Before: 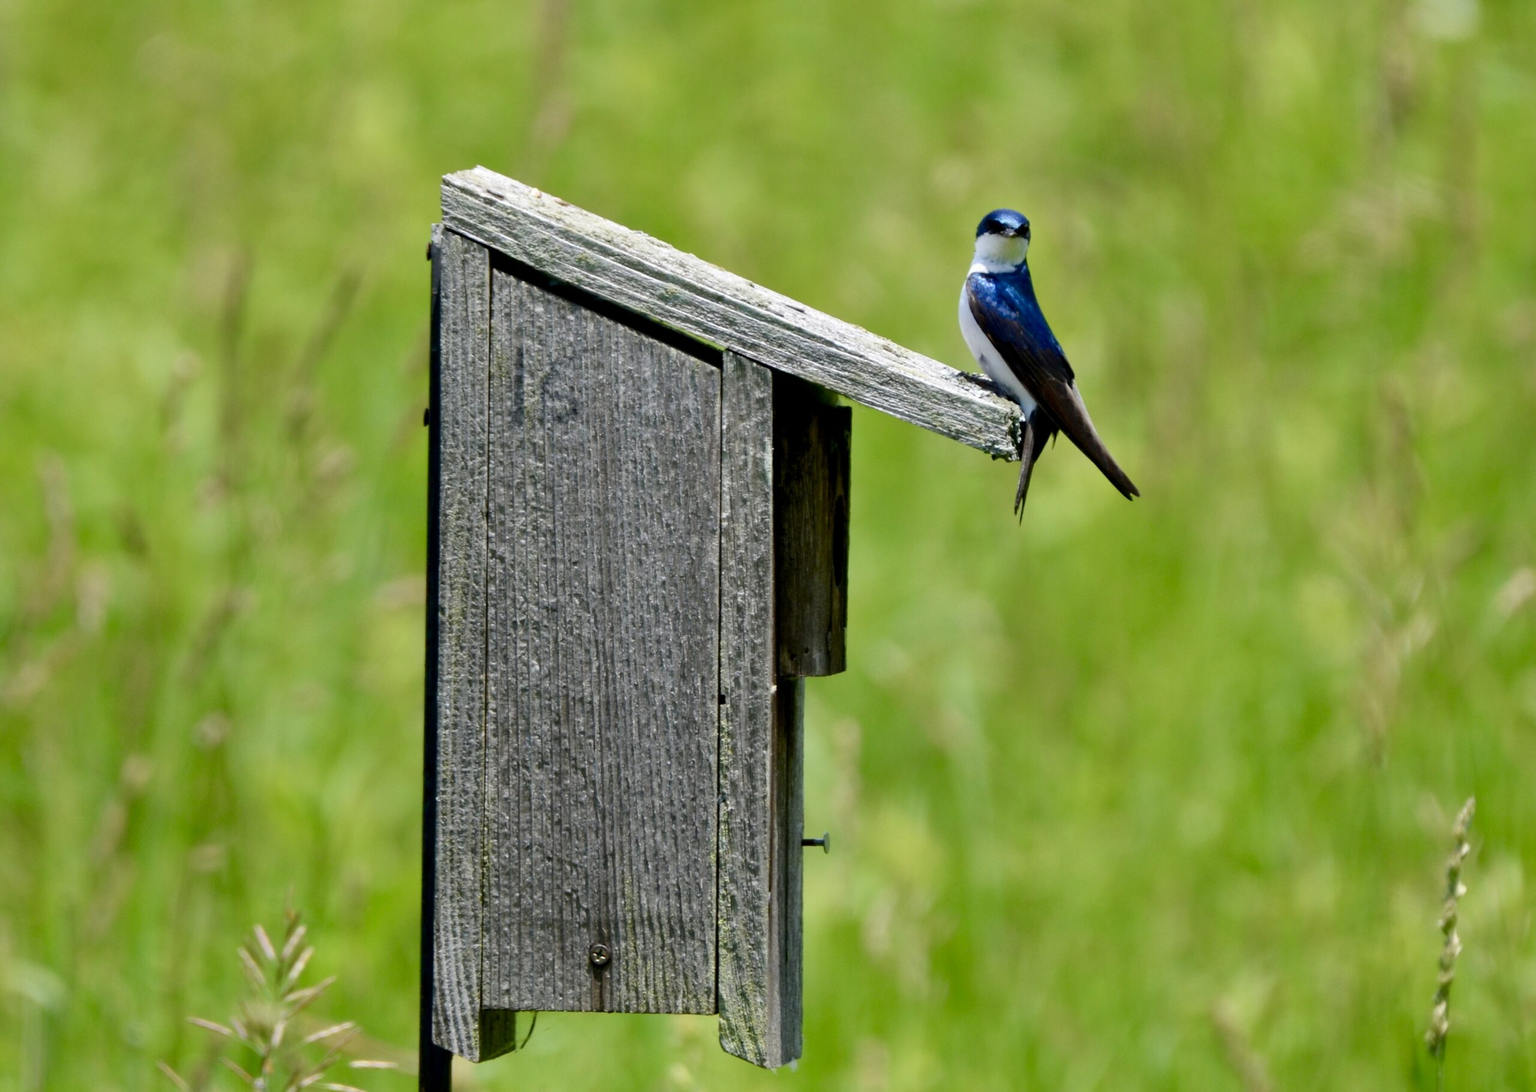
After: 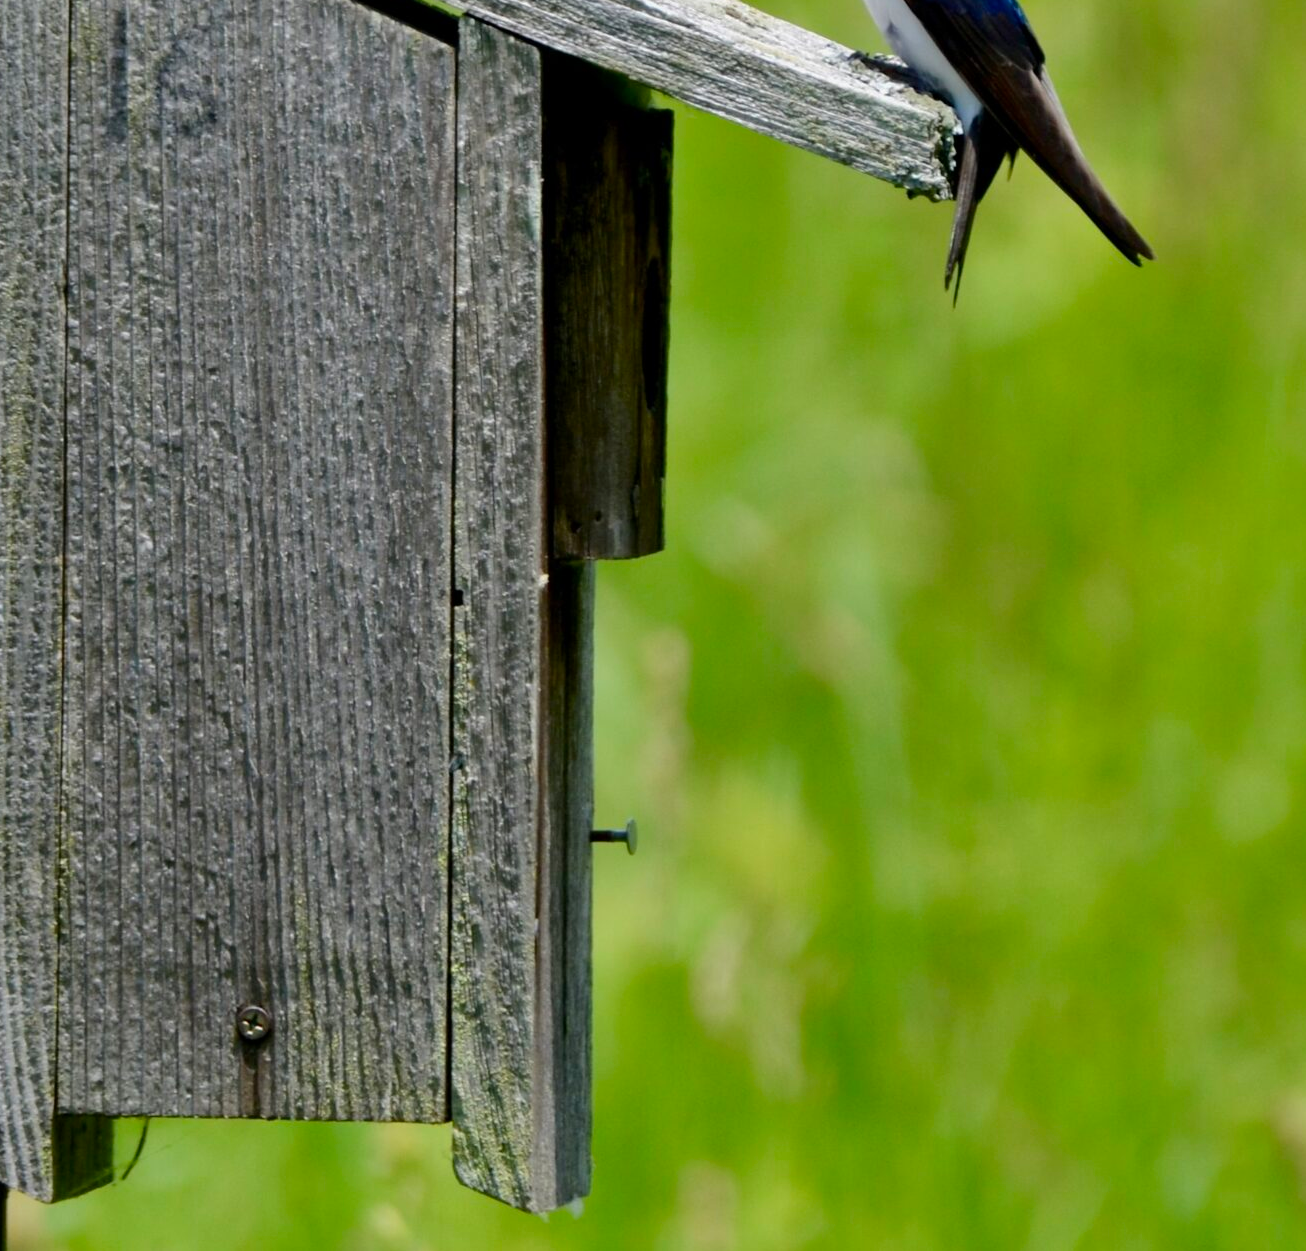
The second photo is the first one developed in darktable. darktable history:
shadows and highlights: shadows -20.18, white point adjustment -2.17, highlights -35.16
crop and rotate: left 29.146%, top 31.255%, right 19.814%
